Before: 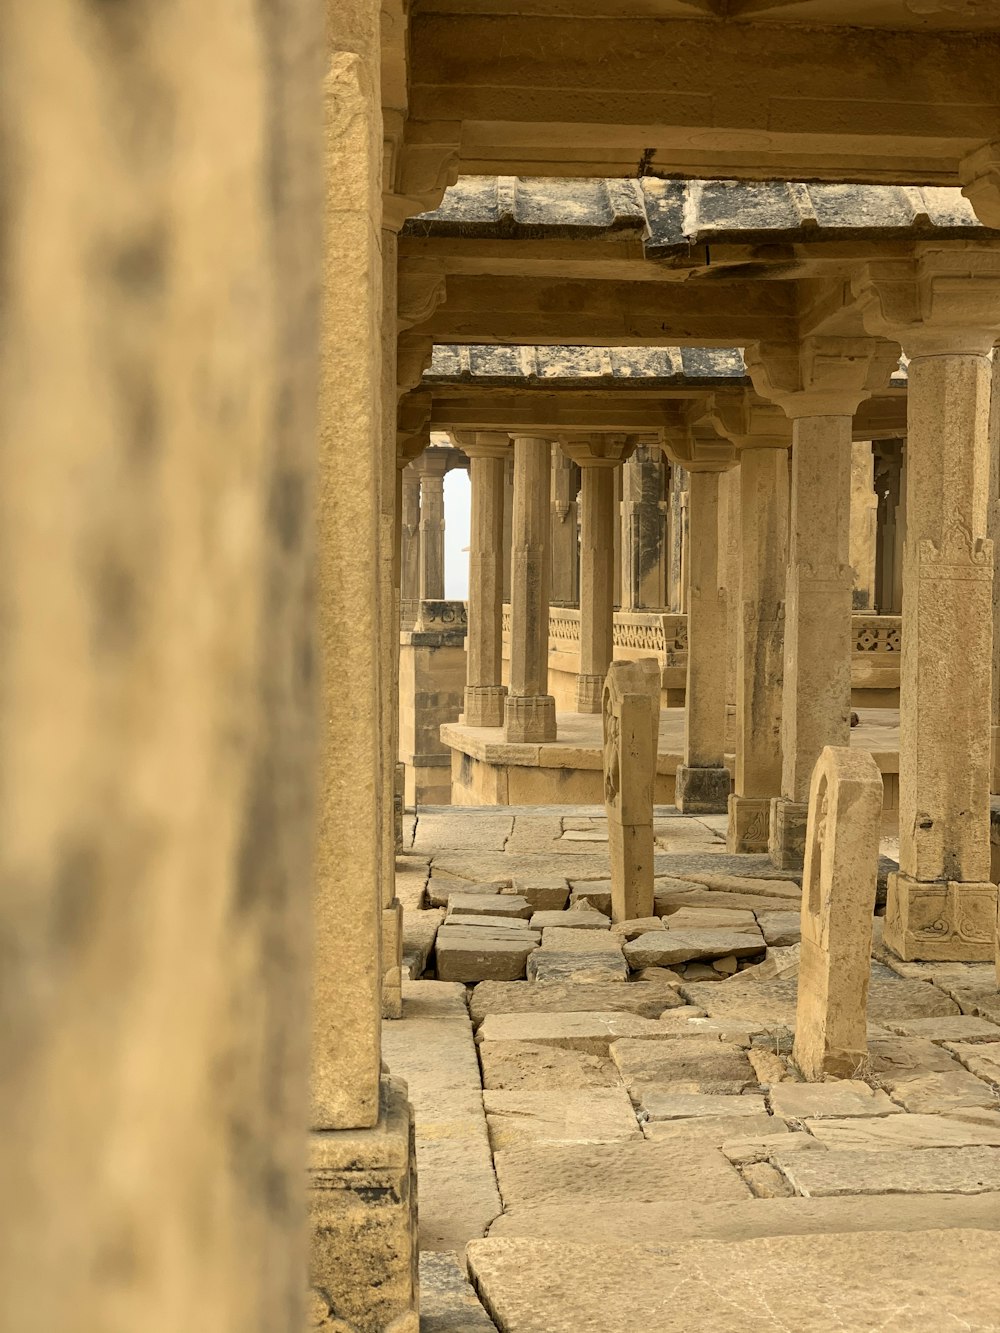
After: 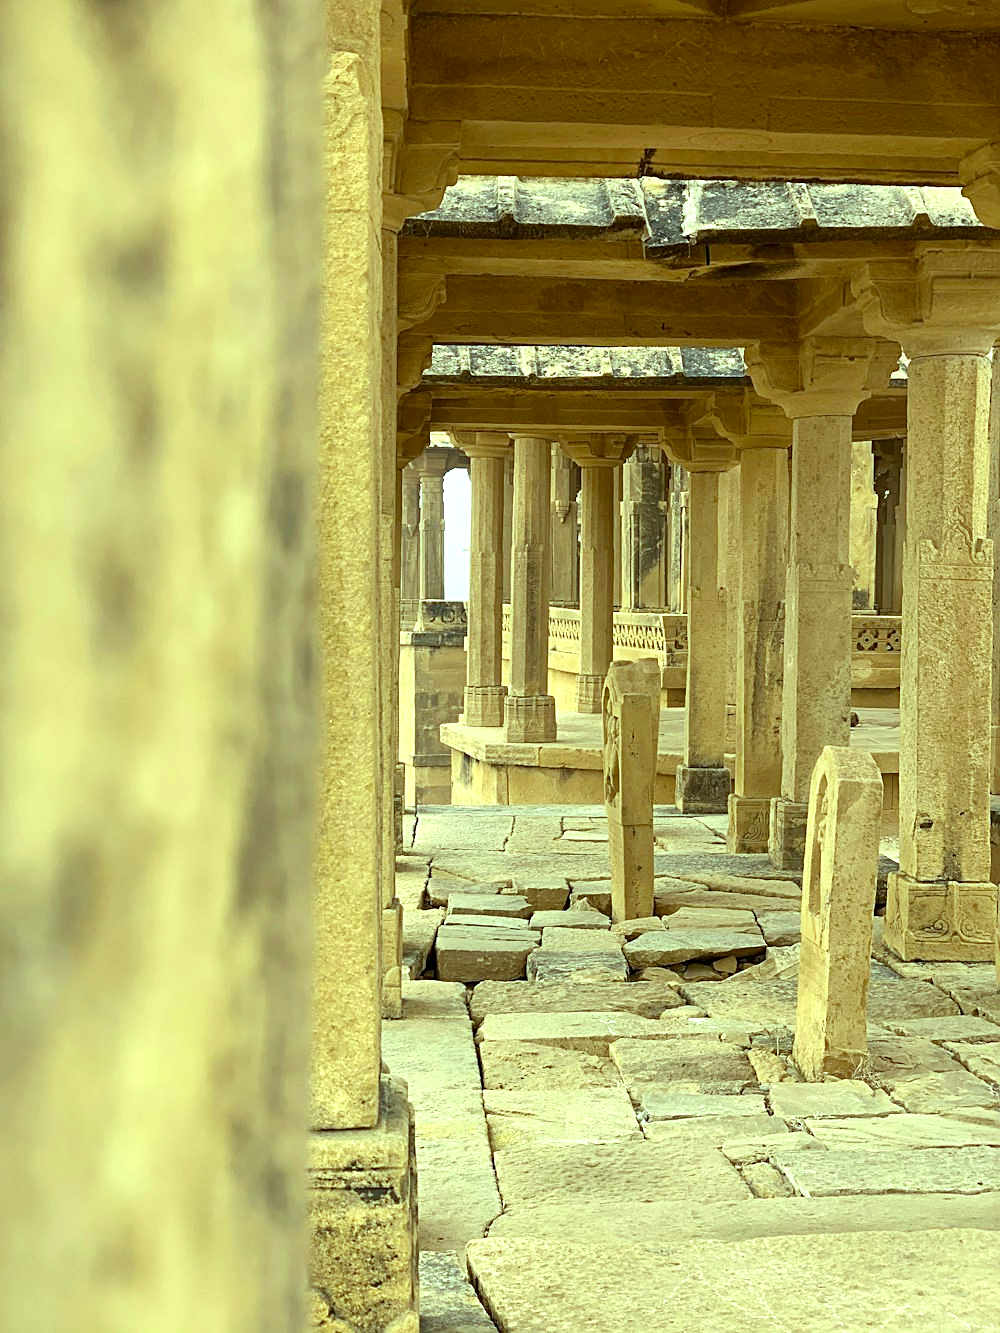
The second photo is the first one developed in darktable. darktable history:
sharpen: on, module defaults
exposure: black level correction 0.001, exposure 0.5 EV, compensate exposure bias true, compensate highlight preservation false
color balance: mode lift, gamma, gain (sRGB), lift [0.997, 0.979, 1.021, 1.011], gamma [1, 1.084, 0.916, 0.998], gain [1, 0.87, 1.13, 1.101], contrast 4.55%, contrast fulcrum 38.24%, output saturation 104.09%
